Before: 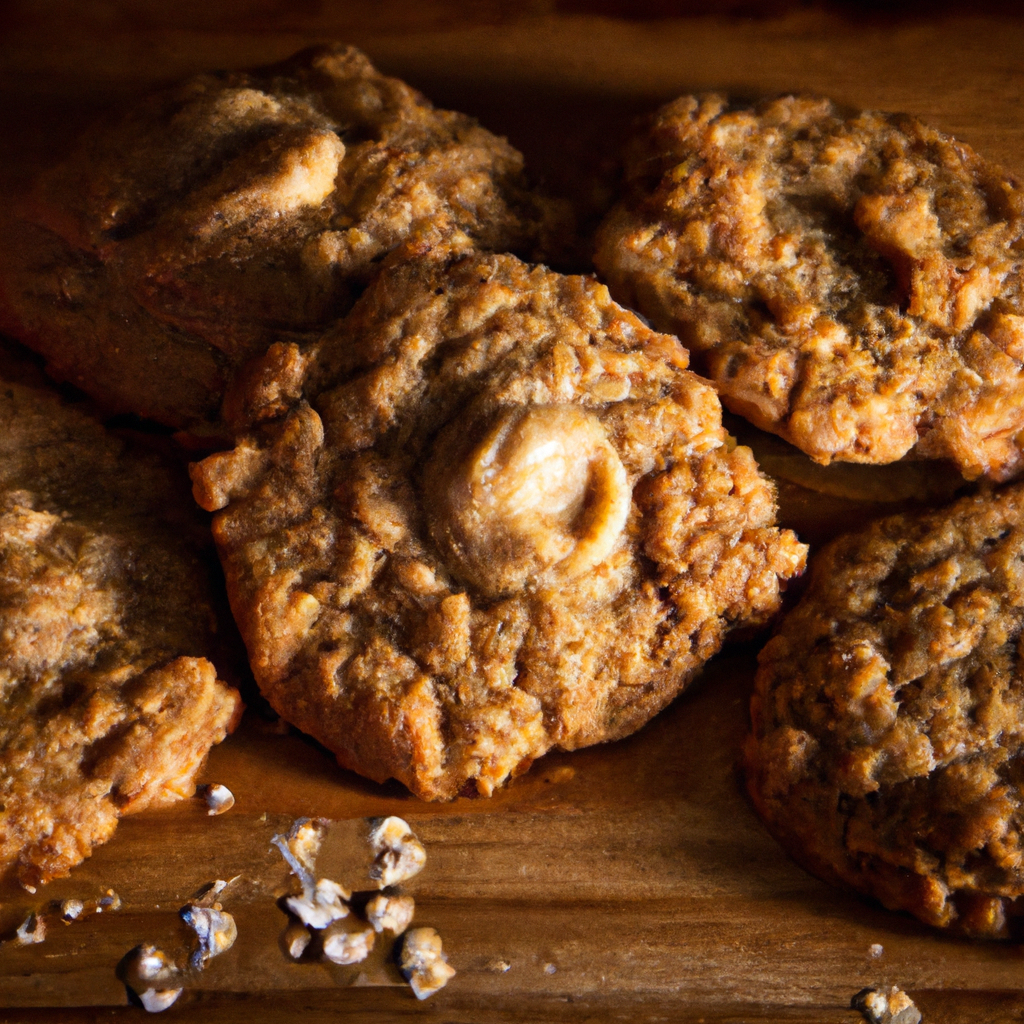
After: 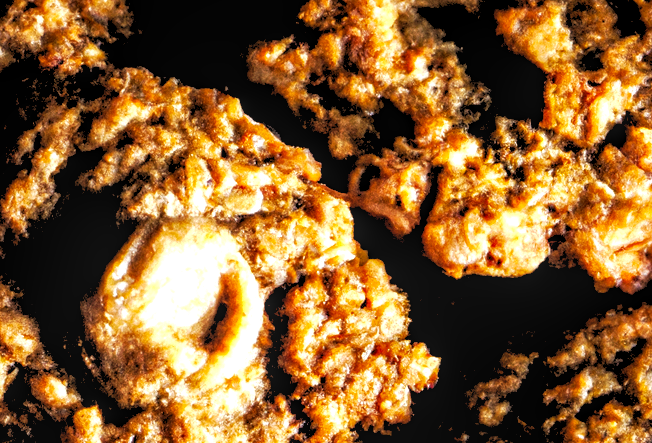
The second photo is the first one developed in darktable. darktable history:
crop: left 36.005%, top 18.293%, right 0.31%, bottom 38.444%
local contrast: on, module defaults
tone equalizer: -8 EV -1.08 EV, -7 EV -1.01 EV, -6 EV -0.867 EV, -5 EV -0.578 EV, -3 EV 0.578 EV, -2 EV 0.867 EV, -1 EV 1.01 EV, +0 EV 1.08 EV, edges refinement/feathering 500, mask exposure compensation -1.57 EV, preserve details no
rgb levels: levels [[0.027, 0.429, 0.996], [0, 0.5, 1], [0, 0.5, 1]]
tone curve: curves: ch0 [(0, 0) (0.003, 0.023) (0.011, 0.024) (0.025, 0.026) (0.044, 0.035) (0.069, 0.05) (0.1, 0.071) (0.136, 0.098) (0.177, 0.135) (0.224, 0.172) (0.277, 0.227) (0.335, 0.296) (0.399, 0.372) (0.468, 0.462) (0.543, 0.58) (0.623, 0.697) (0.709, 0.789) (0.801, 0.86) (0.898, 0.918) (1, 1)], preserve colors none
base curve: curves: ch0 [(0, 0) (0.826, 0.587) (1, 1)]
